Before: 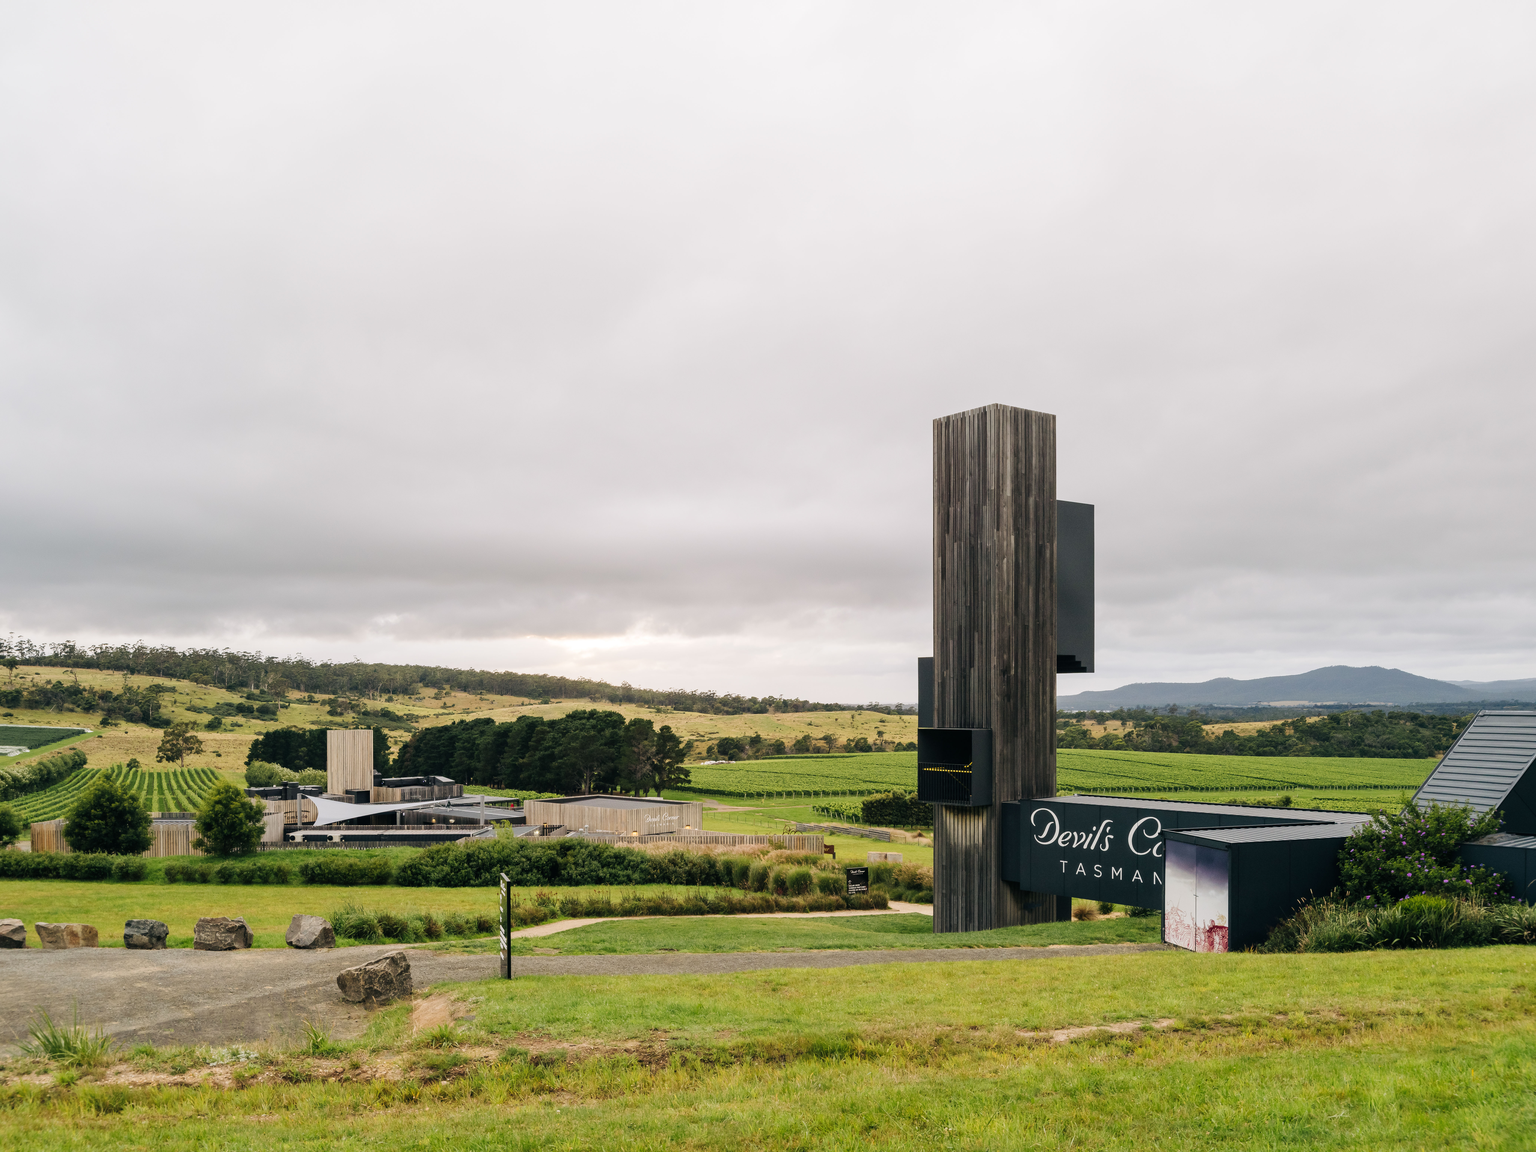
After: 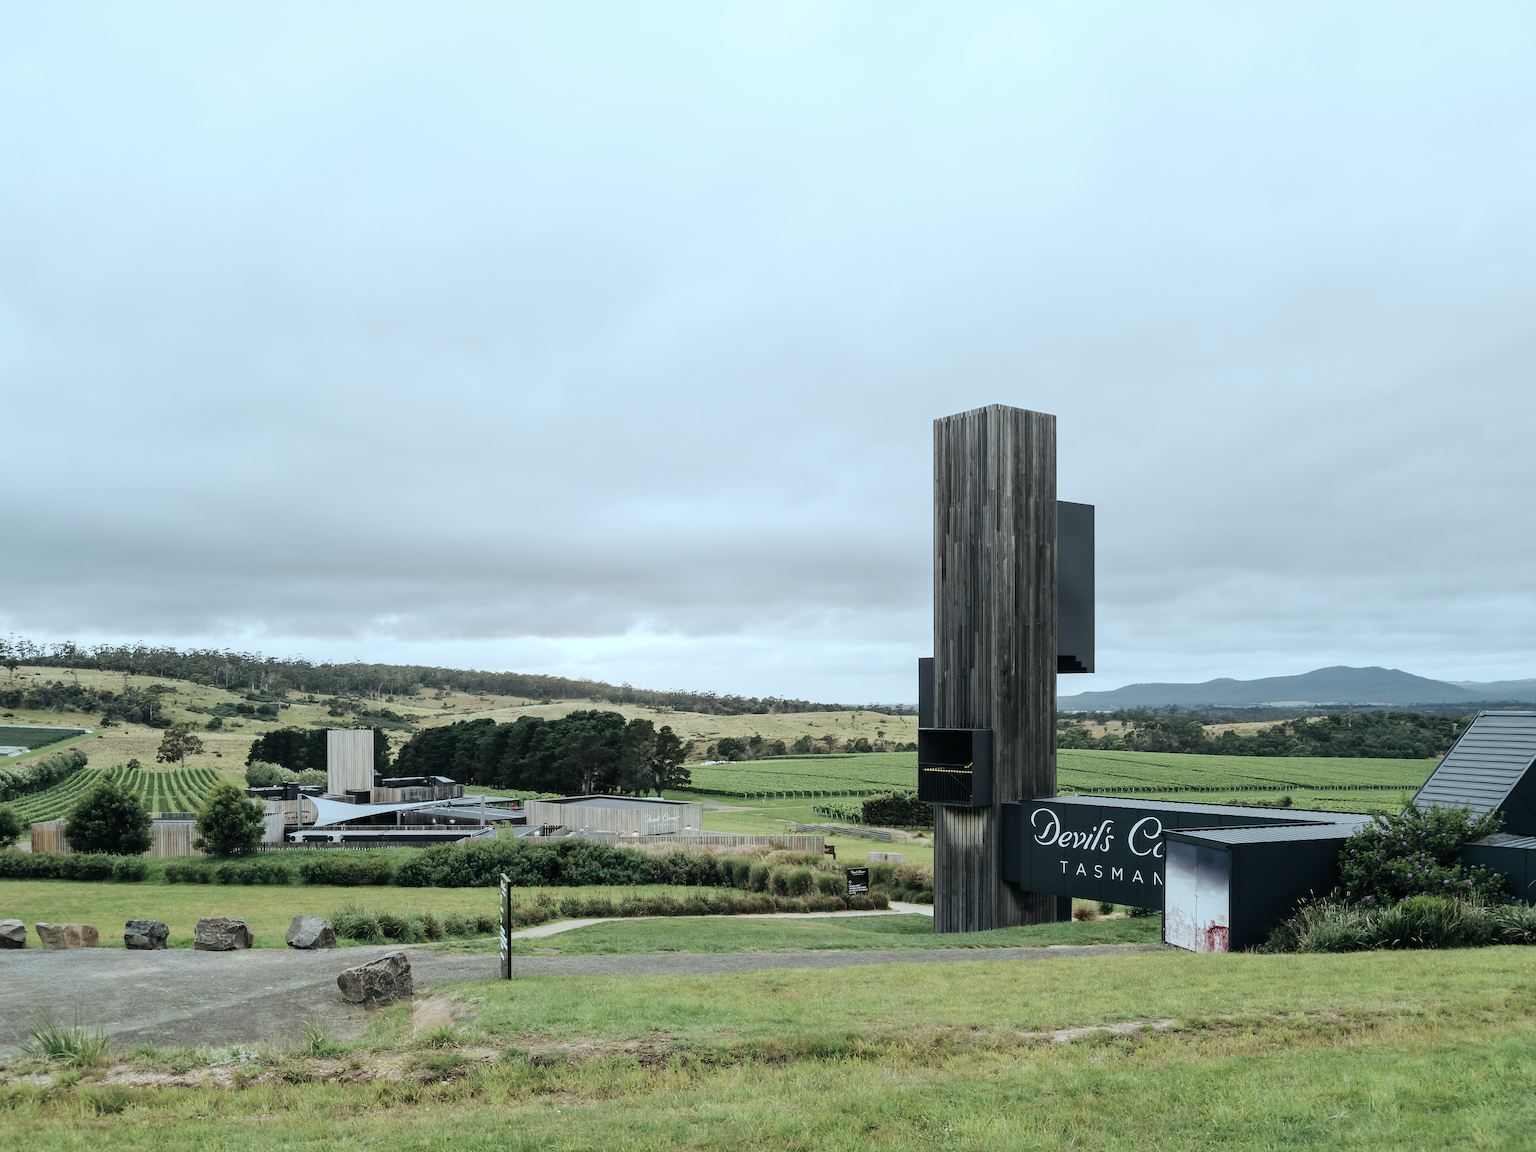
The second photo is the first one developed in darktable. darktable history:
tone equalizer: on, module defaults
color correction: highlights a* -12.64, highlights b* -18.1, saturation 0.7
sharpen: amount 0.2
